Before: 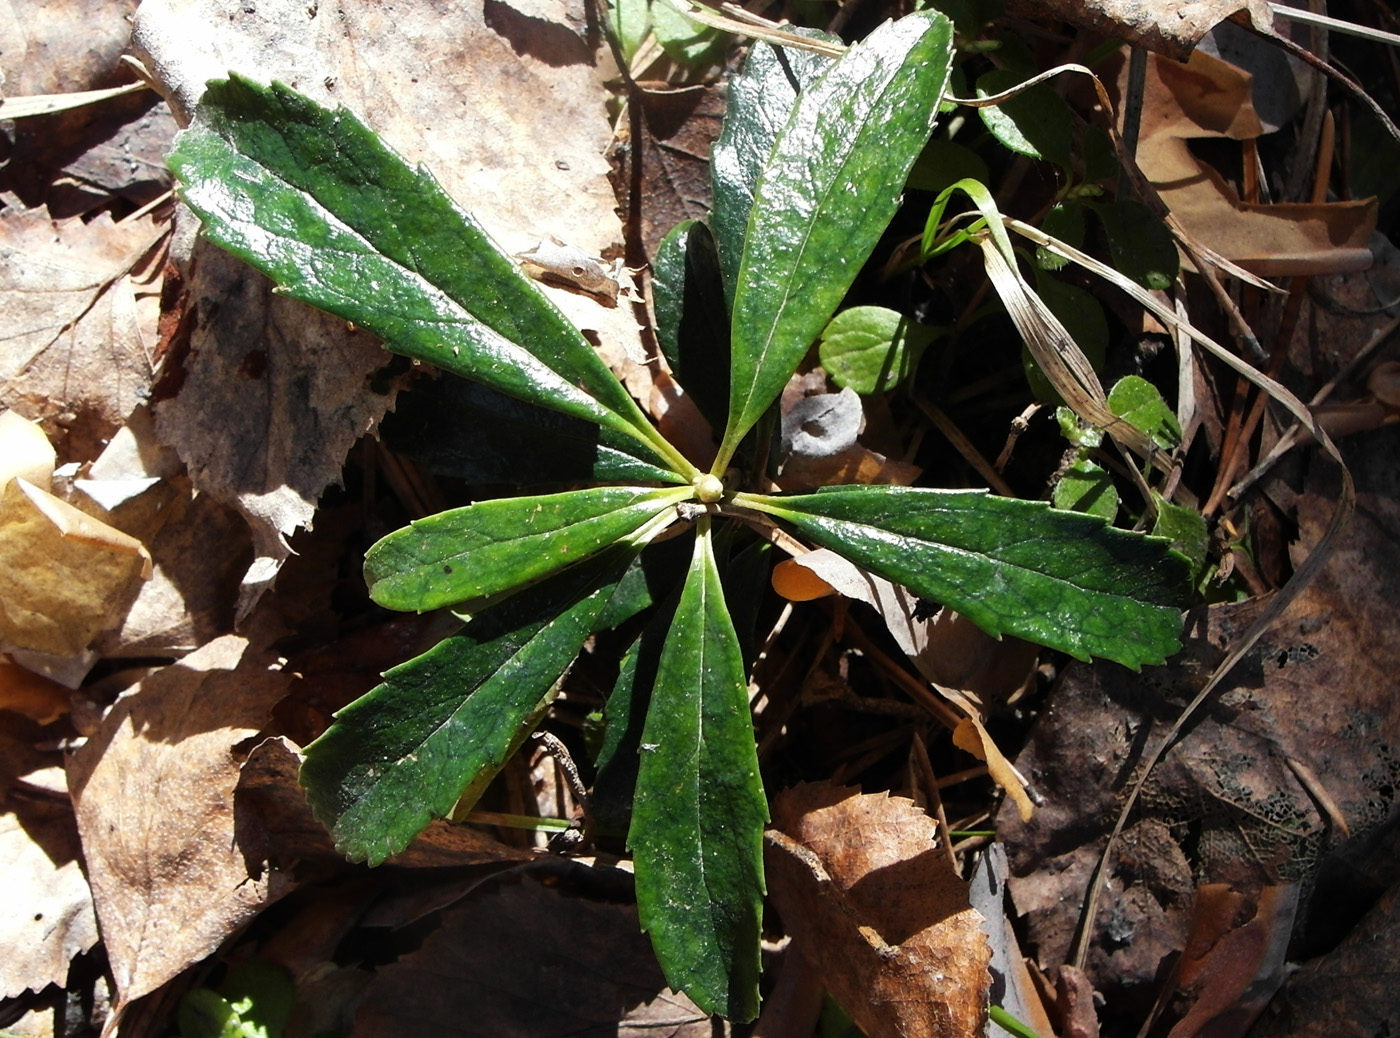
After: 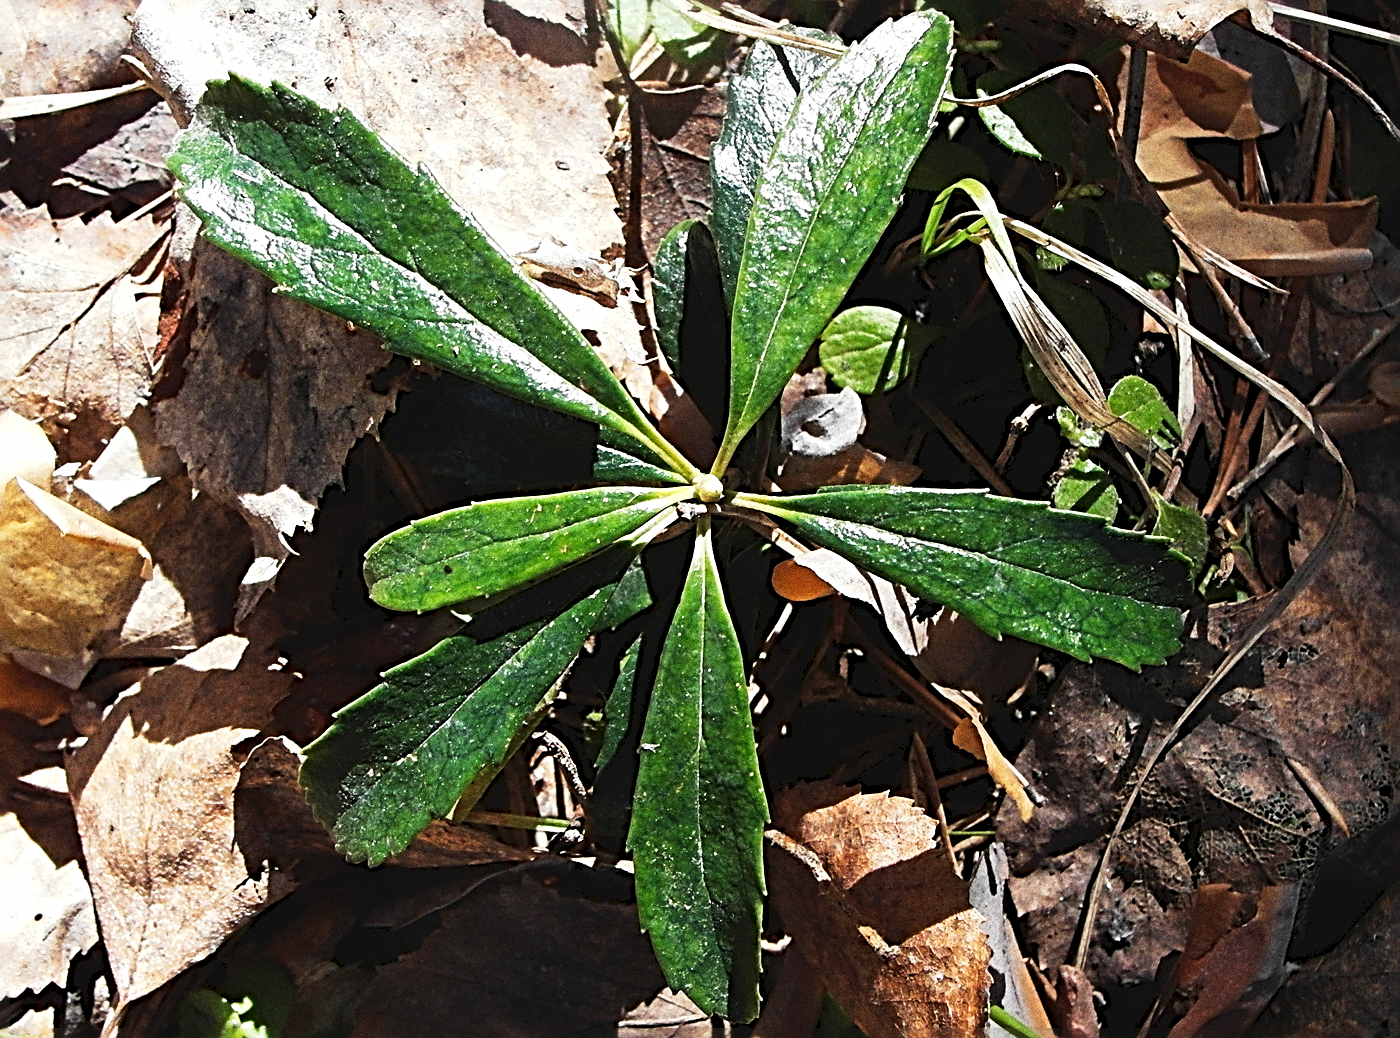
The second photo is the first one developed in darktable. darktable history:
grain: coarseness 0.09 ISO, strength 40%
sharpen: radius 3.69, amount 0.928
tone equalizer: on, module defaults
tone curve: curves: ch0 [(0, 0) (0.003, 0.045) (0.011, 0.051) (0.025, 0.057) (0.044, 0.074) (0.069, 0.096) (0.1, 0.125) (0.136, 0.16) (0.177, 0.201) (0.224, 0.242) (0.277, 0.299) (0.335, 0.362) (0.399, 0.432) (0.468, 0.512) (0.543, 0.601) (0.623, 0.691) (0.709, 0.786) (0.801, 0.876) (0.898, 0.927) (1, 1)], preserve colors none
